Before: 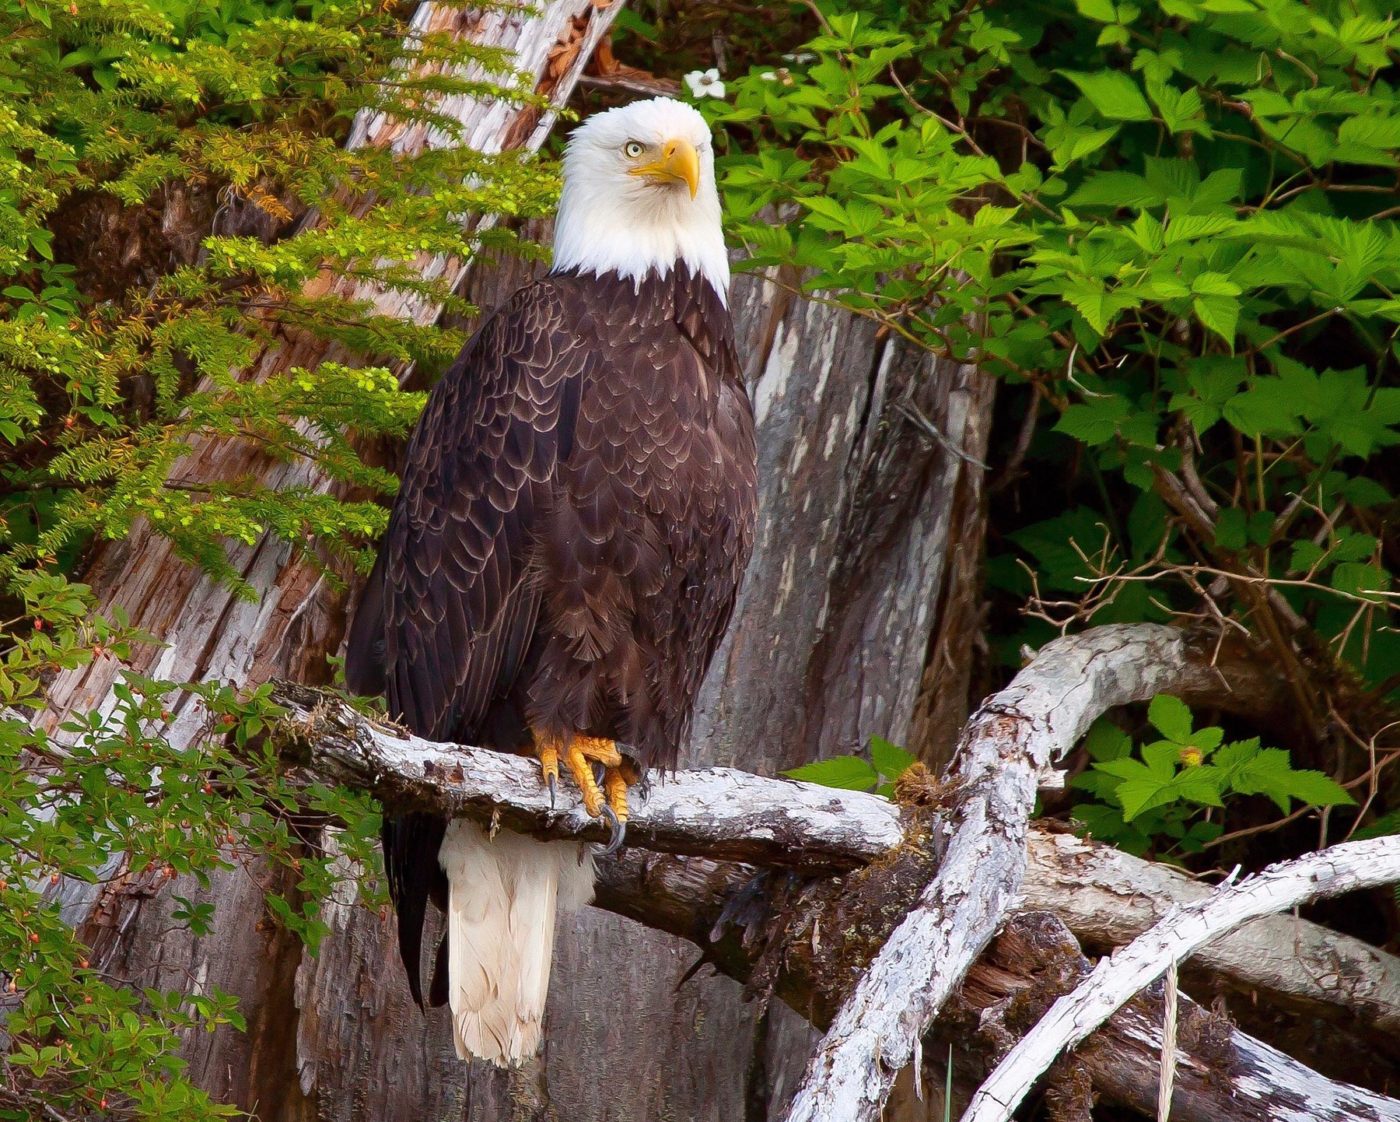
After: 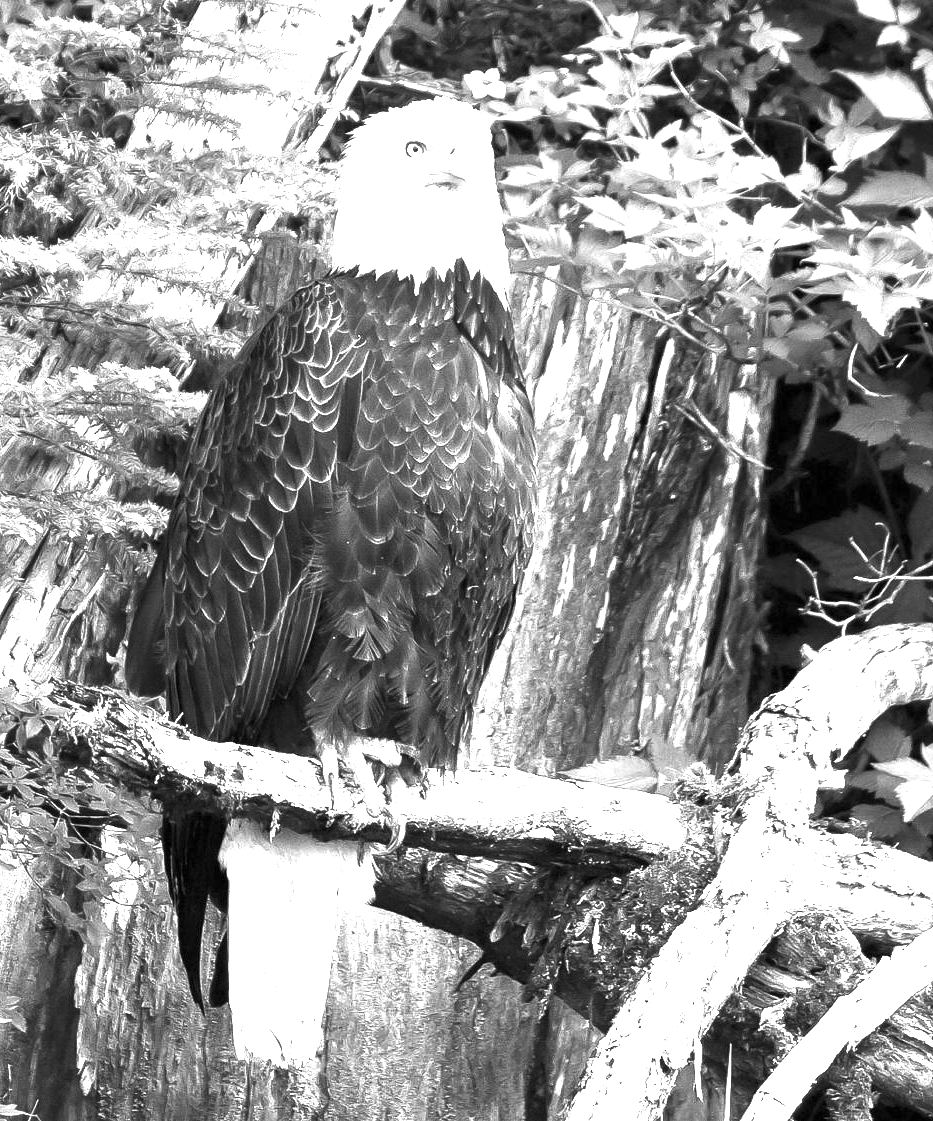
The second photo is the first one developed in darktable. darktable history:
color balance rgb: perceptual saturation grading › global saturation 25%, perceptual brilliance grading › global brilliance 35%, perceptual brilliance grading › highlights 50%, perceptual brilliance grading › mid-tones 60%, perceptual brilliance grading › shadows 35%, global vibrance 20%
white balance: red 1.009, blue 0.985
crop and rotate: left 15.754%, right 17.579%
color contrast: green-magenta contrast 0.8, blue-yellow contrast 1.1, unbound 0
monochrome: on, module defaults
